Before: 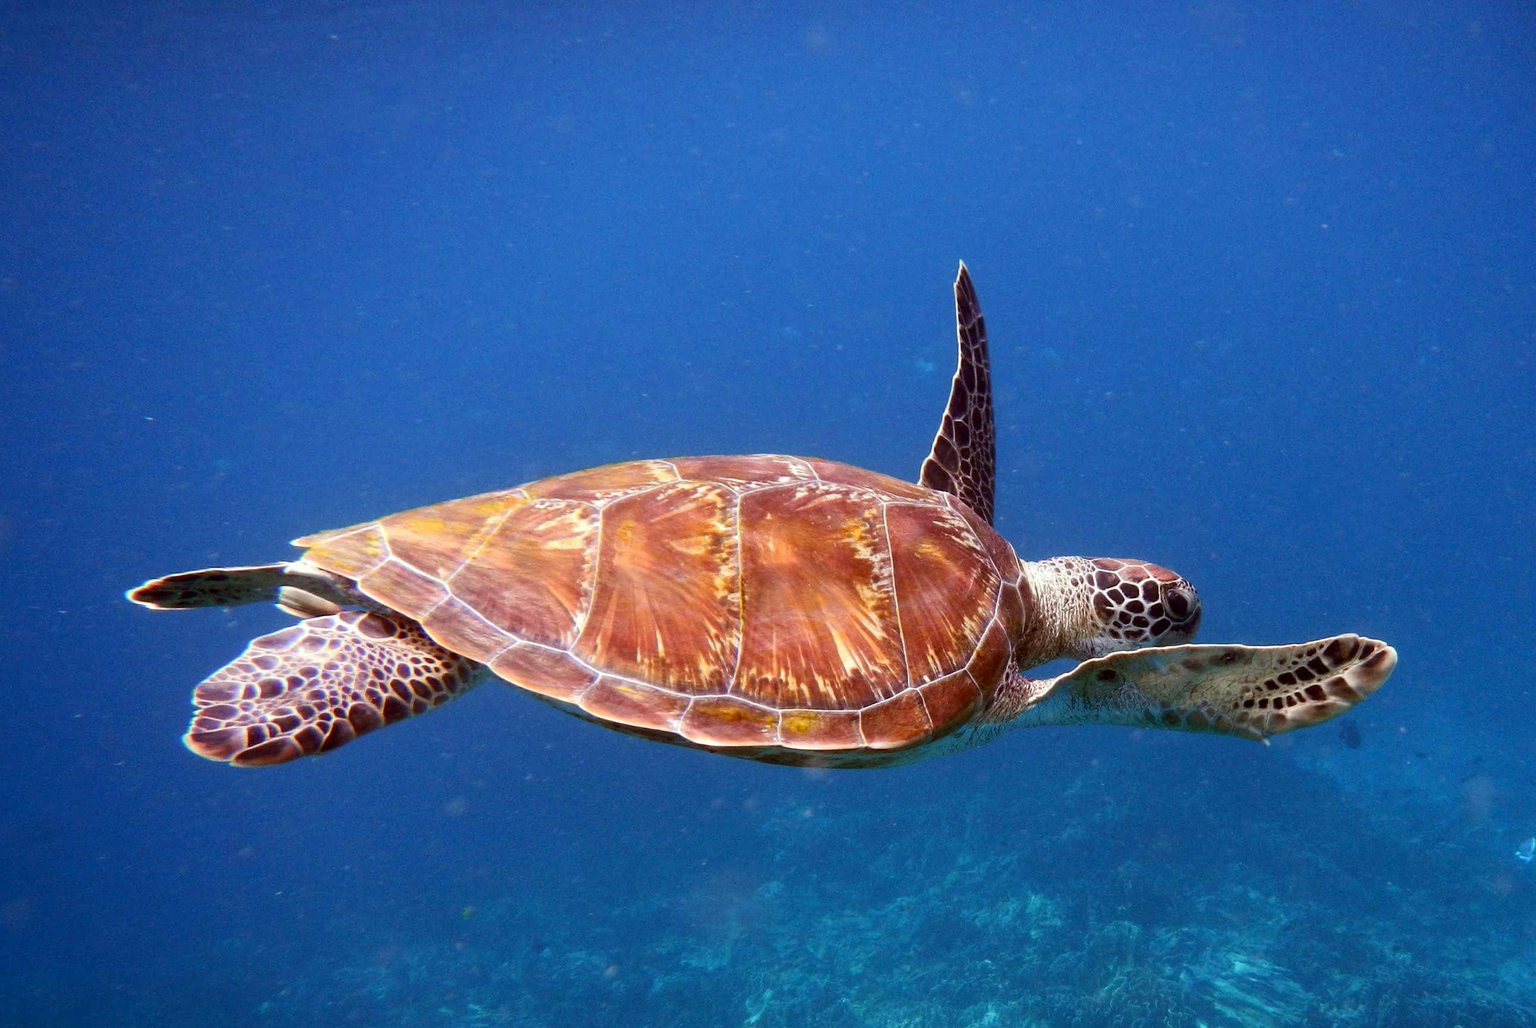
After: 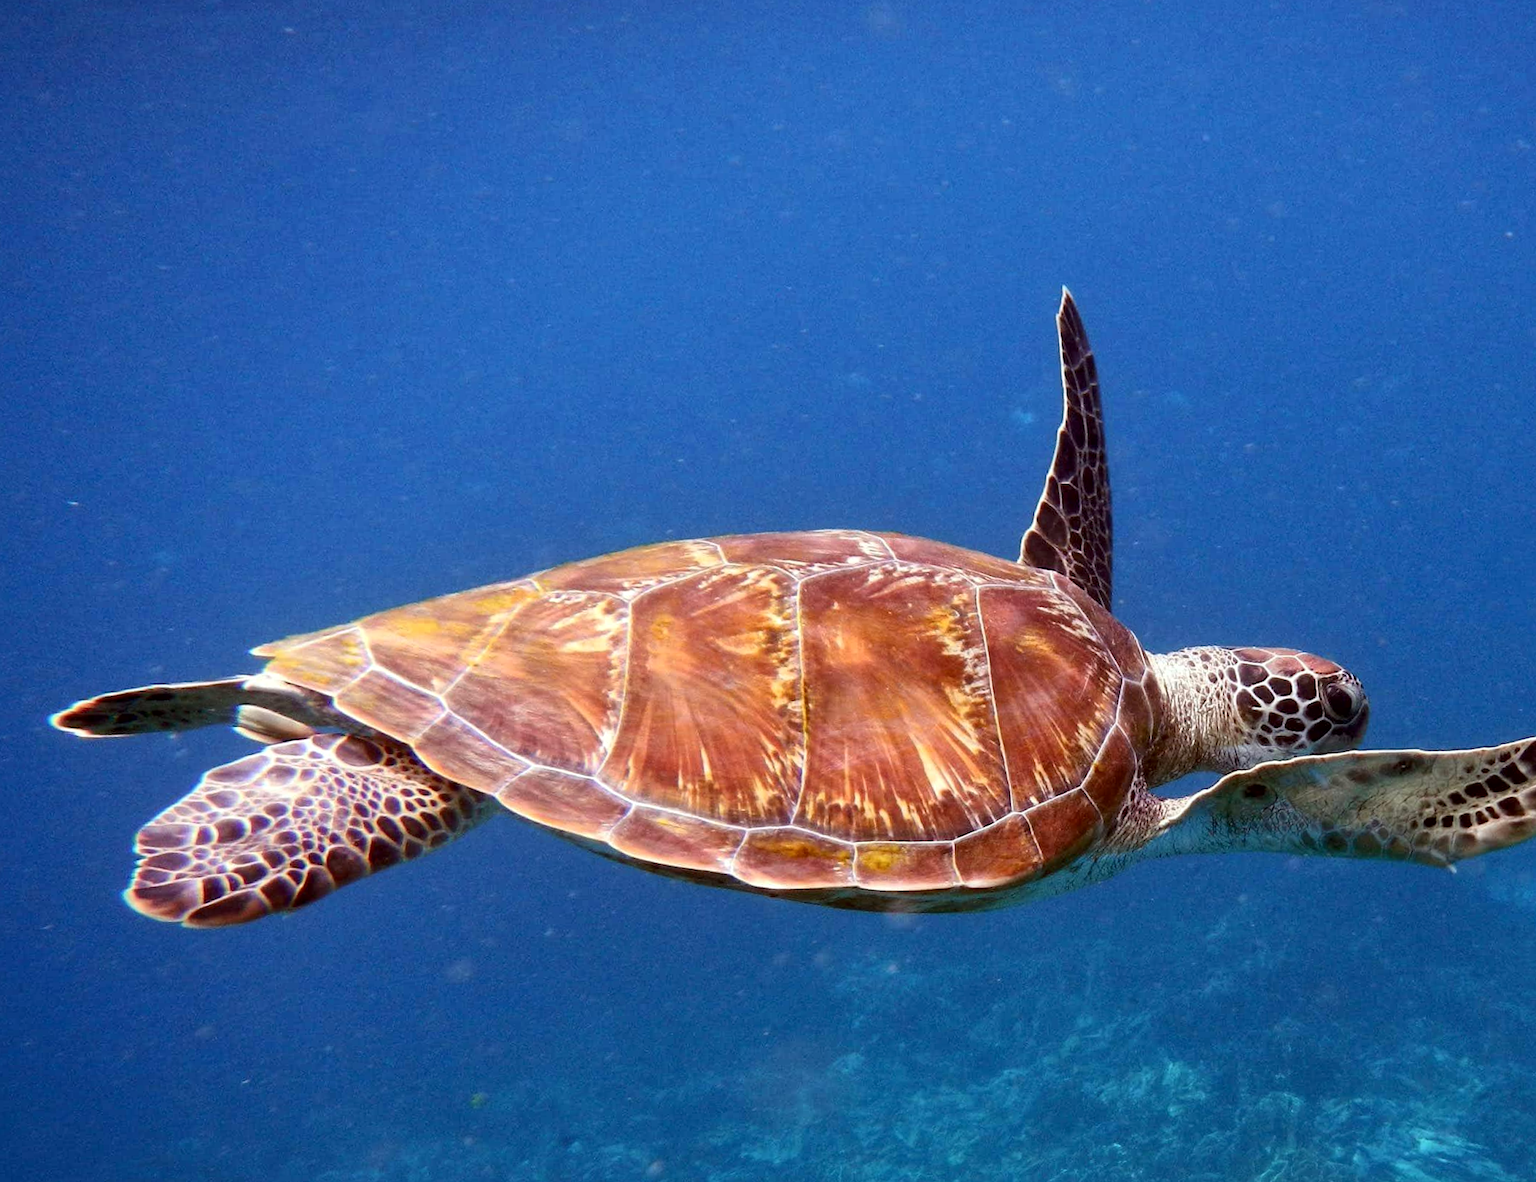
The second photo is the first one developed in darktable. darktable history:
crop and rotate: angle 1.32°, left 4.188%, top 0.615%, right 11.466%, bottom 2.378%
local contrast: mode bilateral grid, contrast 19, coarseness 50, detail 120%, midtone range 0.2
